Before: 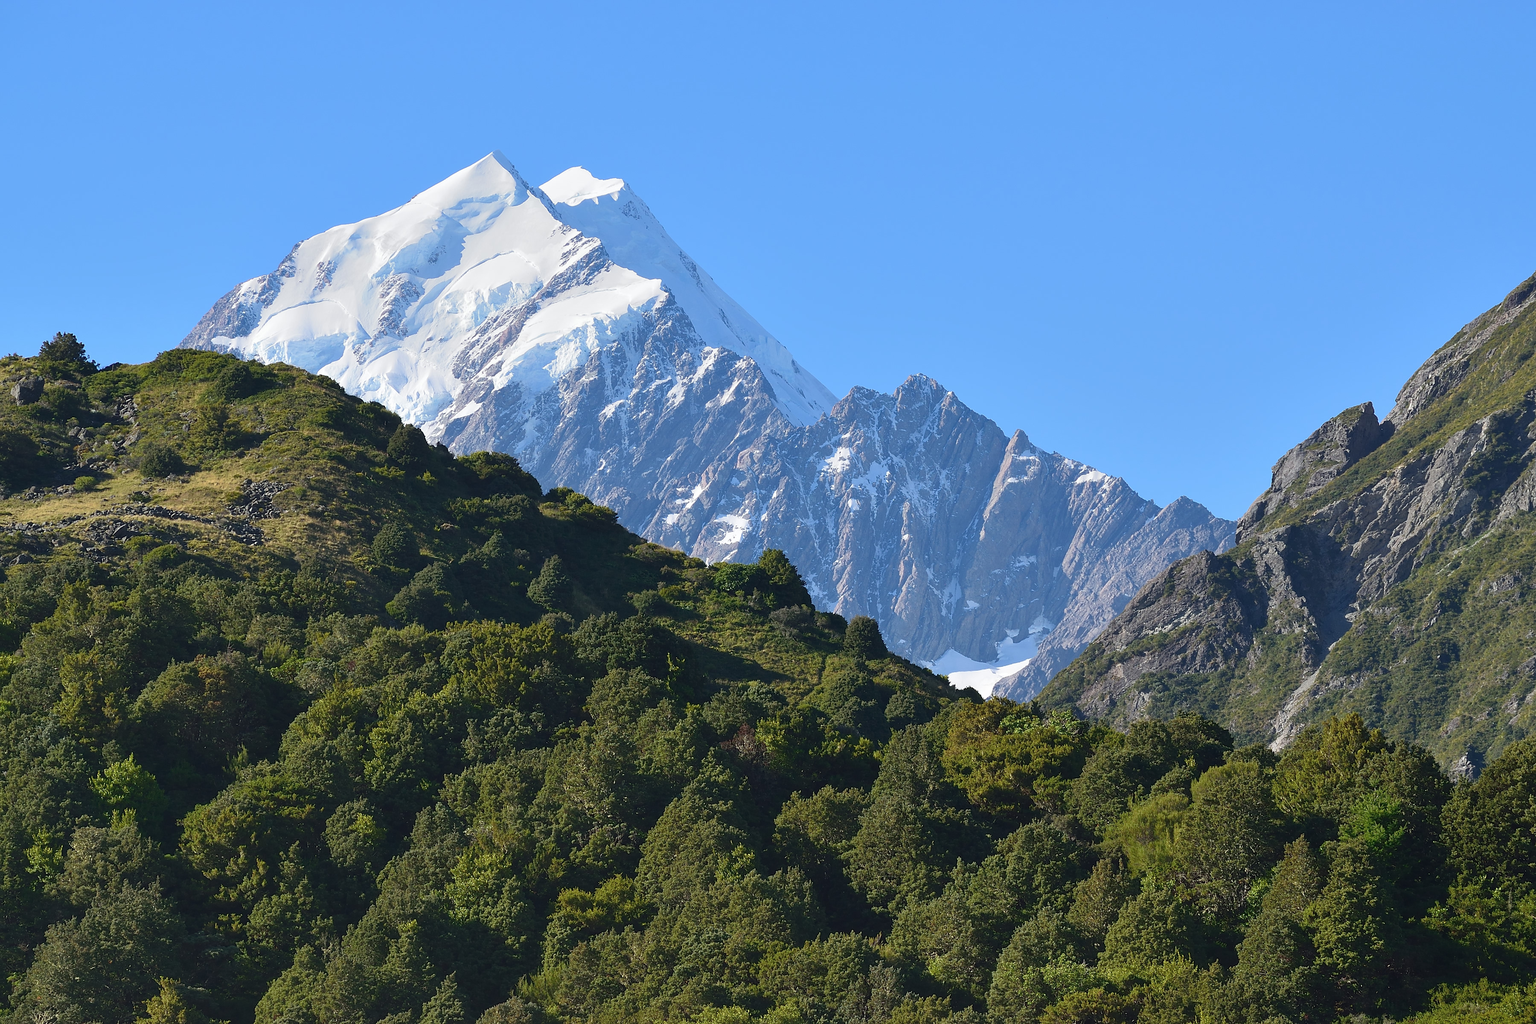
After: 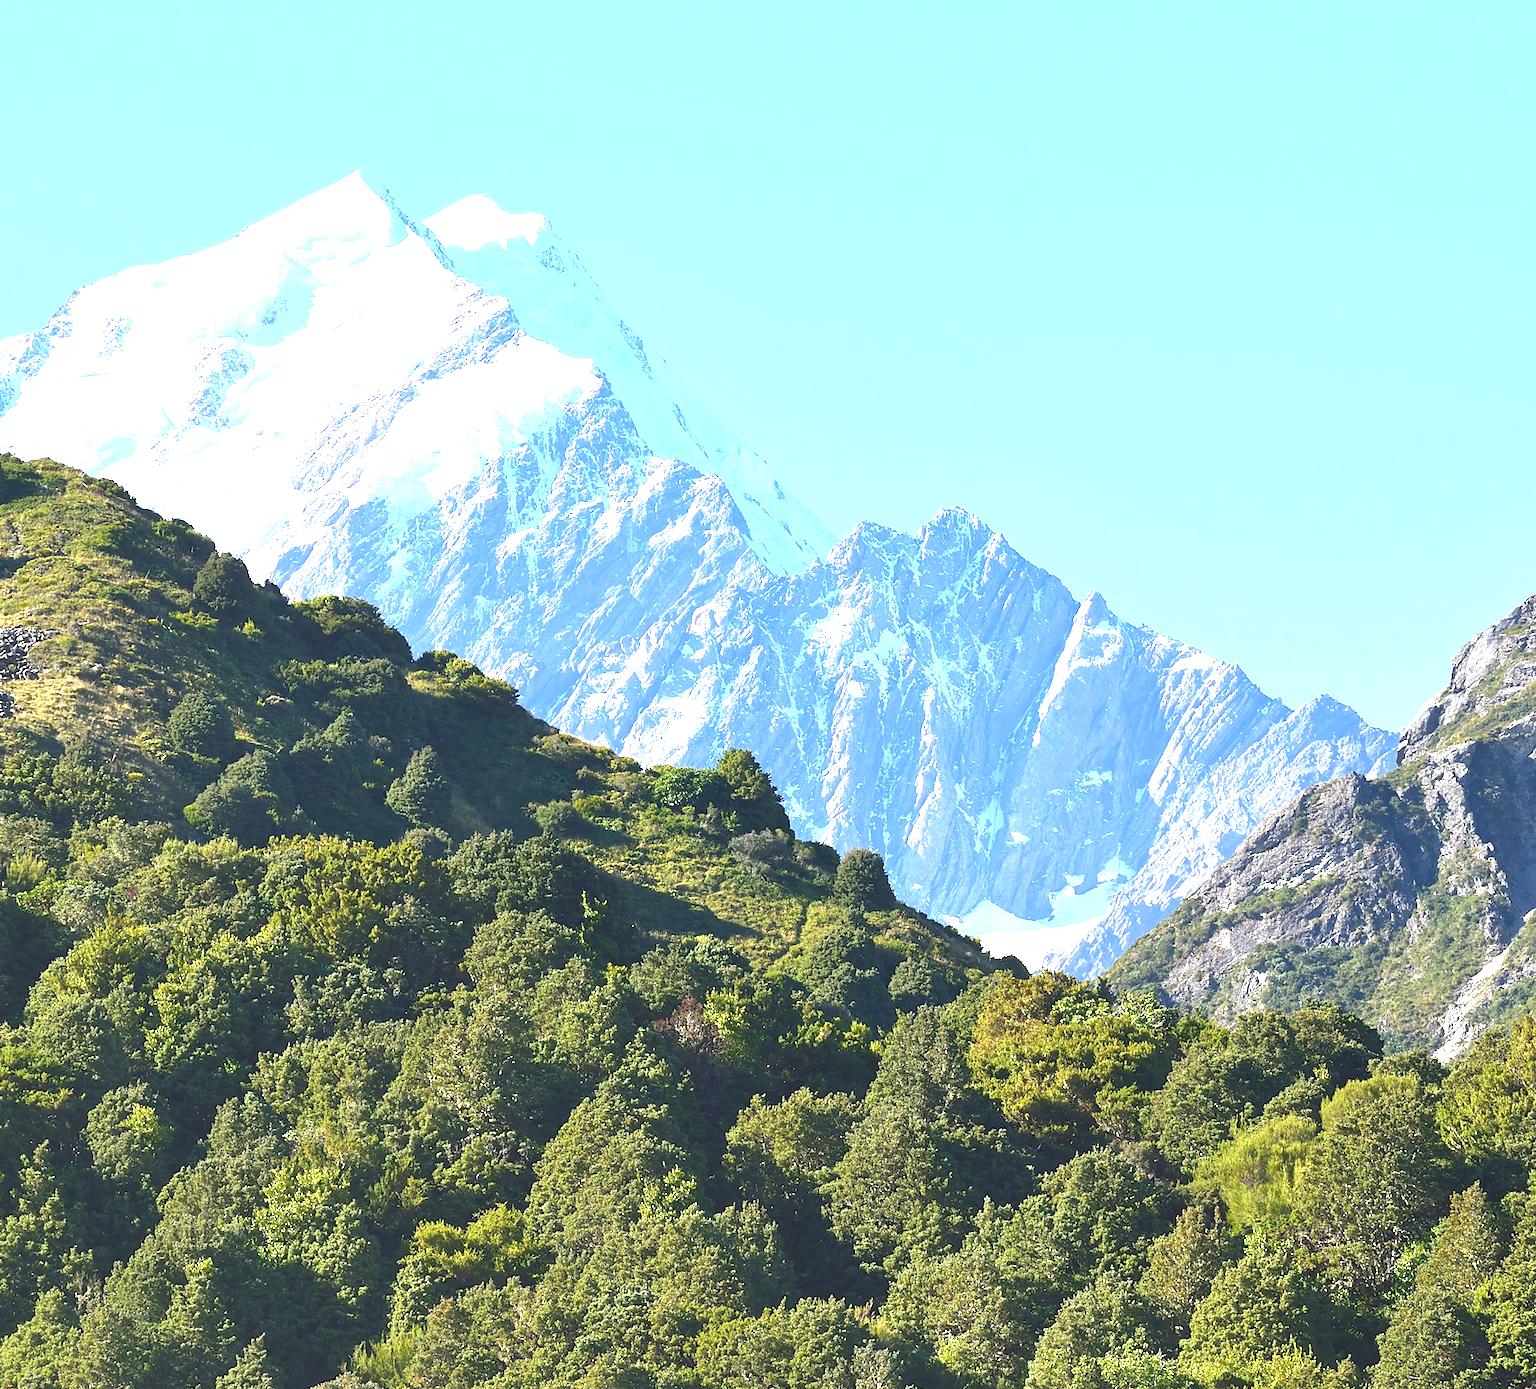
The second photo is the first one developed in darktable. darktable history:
rotate and perspective: rotation -1.24°, automatic cropping off
exposure: black level correction 0, exposure 1.45 EV, compensate exposure bias true, compensate highlight preservation false
crop and rotate: angle -3.27°, left 14.277%, top 0.028%, right 10.766%, bottom 0.028%
